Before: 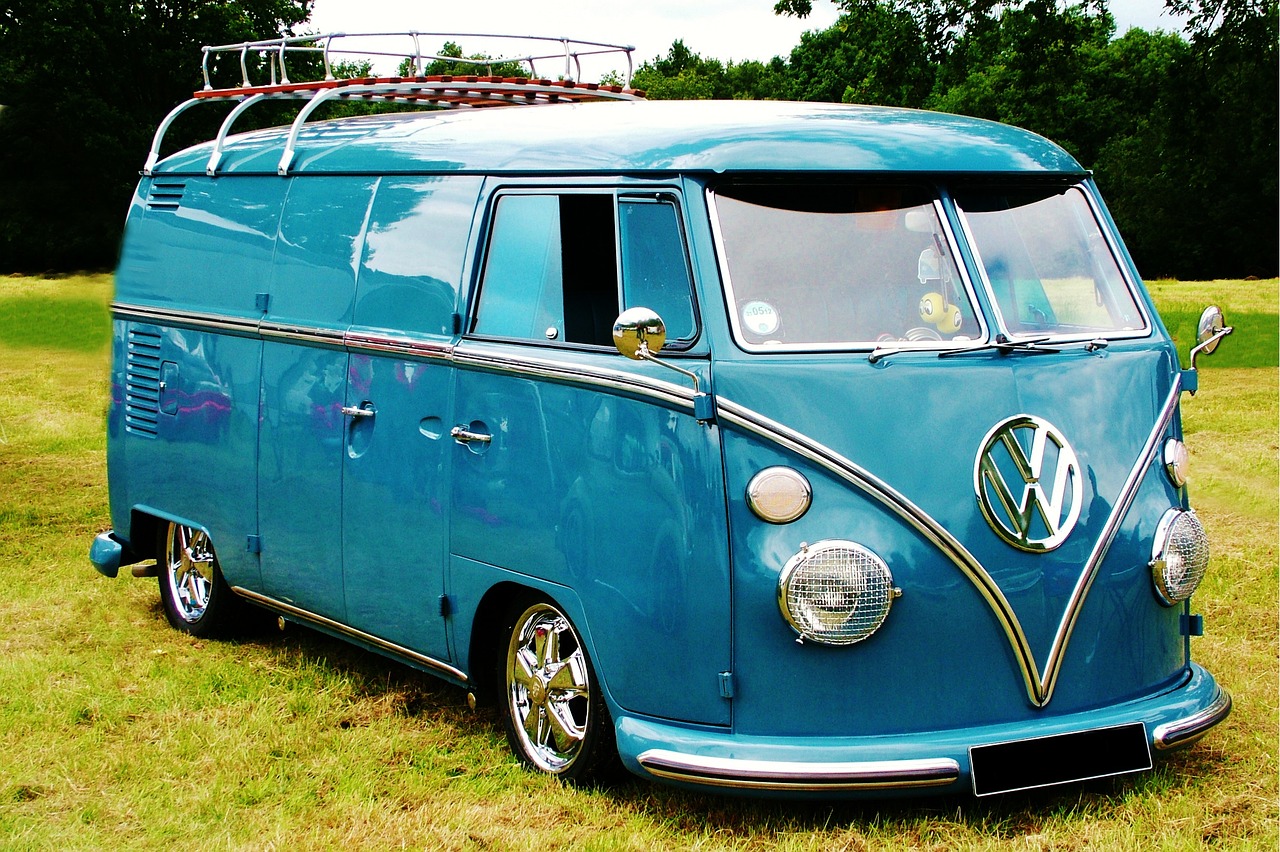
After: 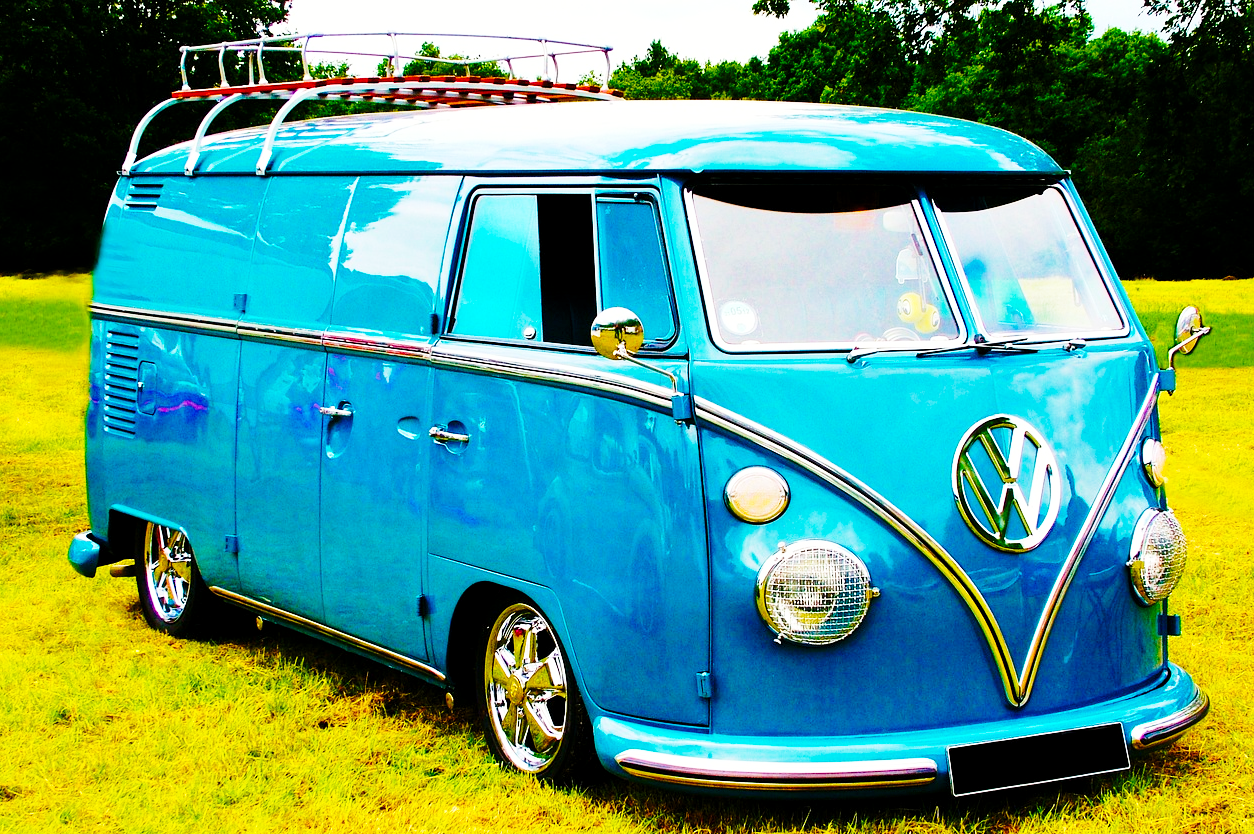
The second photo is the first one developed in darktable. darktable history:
color balance rgb: linear chroma grading › global chroma 25%, perceptual saturation grading › global saturation 50%
exposure: black level correction 0.001, exposure 0.014 EV, compensate highlight preservation false
base curve: curves: ch0 [(0, 0) (0.028, 0.03) (0.121, 0.232) (0.46, 0.748) (0.859, 0.968) (1, 1)], preserve colors none
crop: left 1.743%, right 0.268%, bottom 2.011%
